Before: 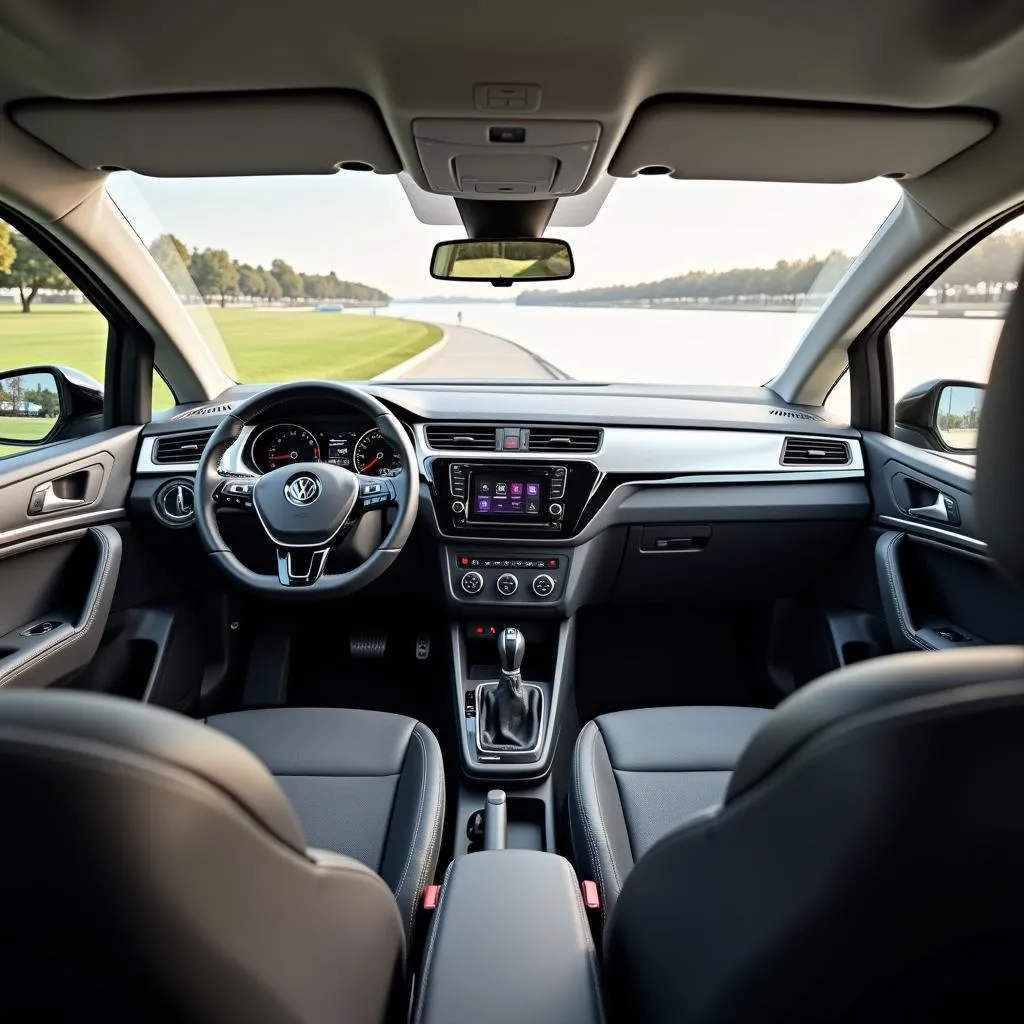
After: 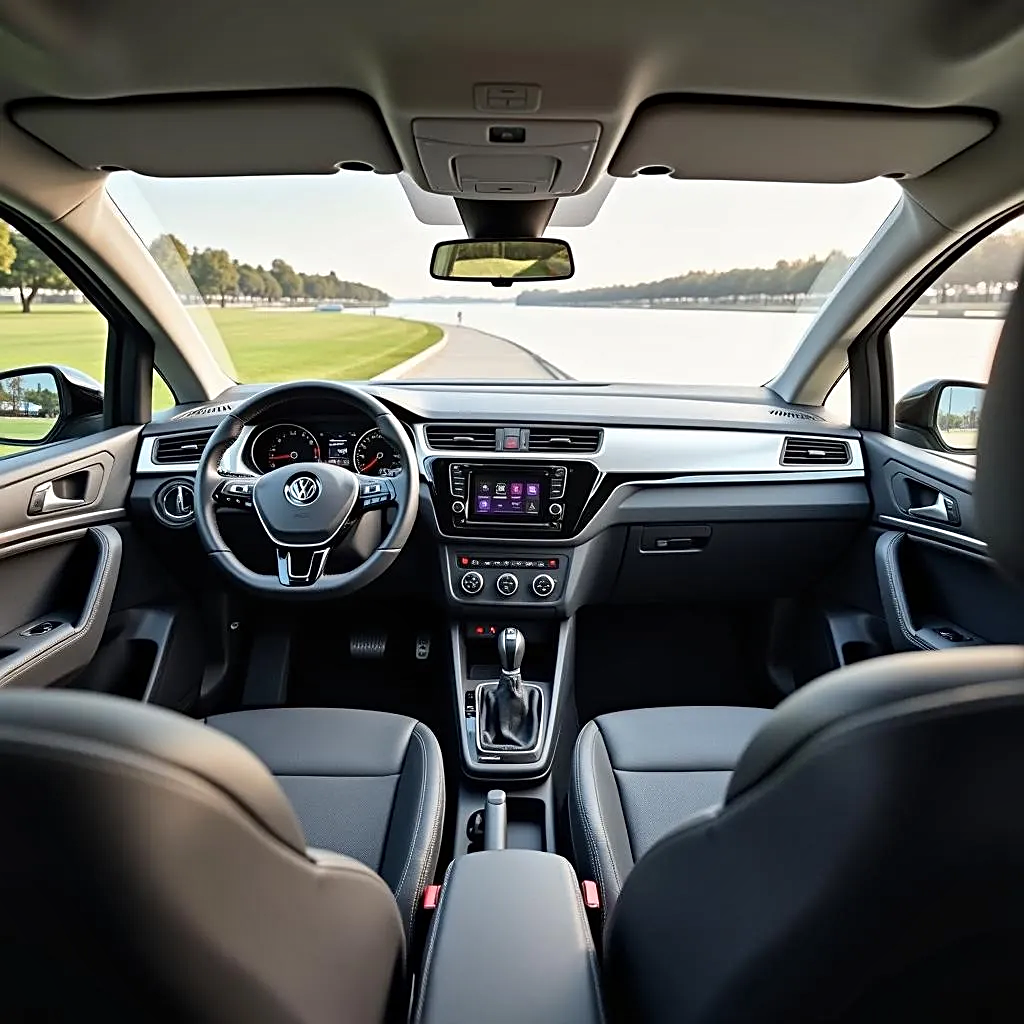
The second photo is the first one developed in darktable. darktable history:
local contrast: mode bilateral grid, contrast 20, coarseness 50, detail 120%, midtone range 0.2
sharpen: on, module defaults
contrast brightness saturation: contrast -0.02, brightness -0.01, saturation 0.03
shadows and highlights: shadows 32.83, highlights -47.7, soften with gaussian
